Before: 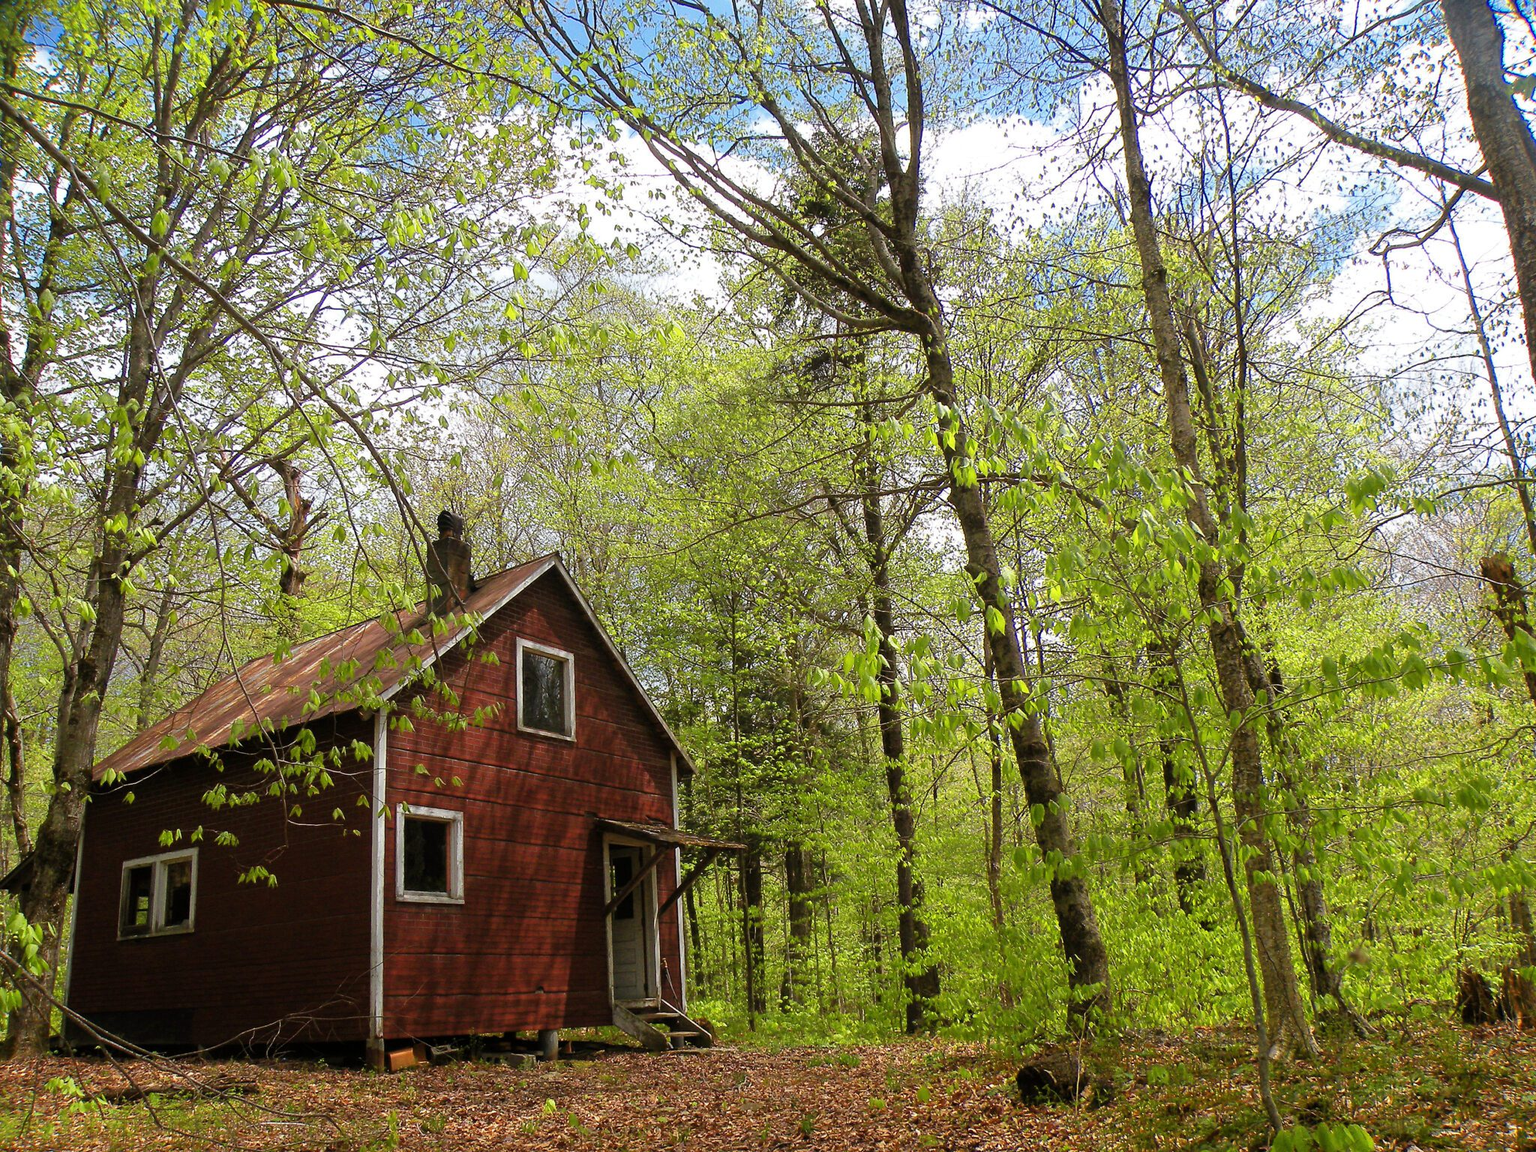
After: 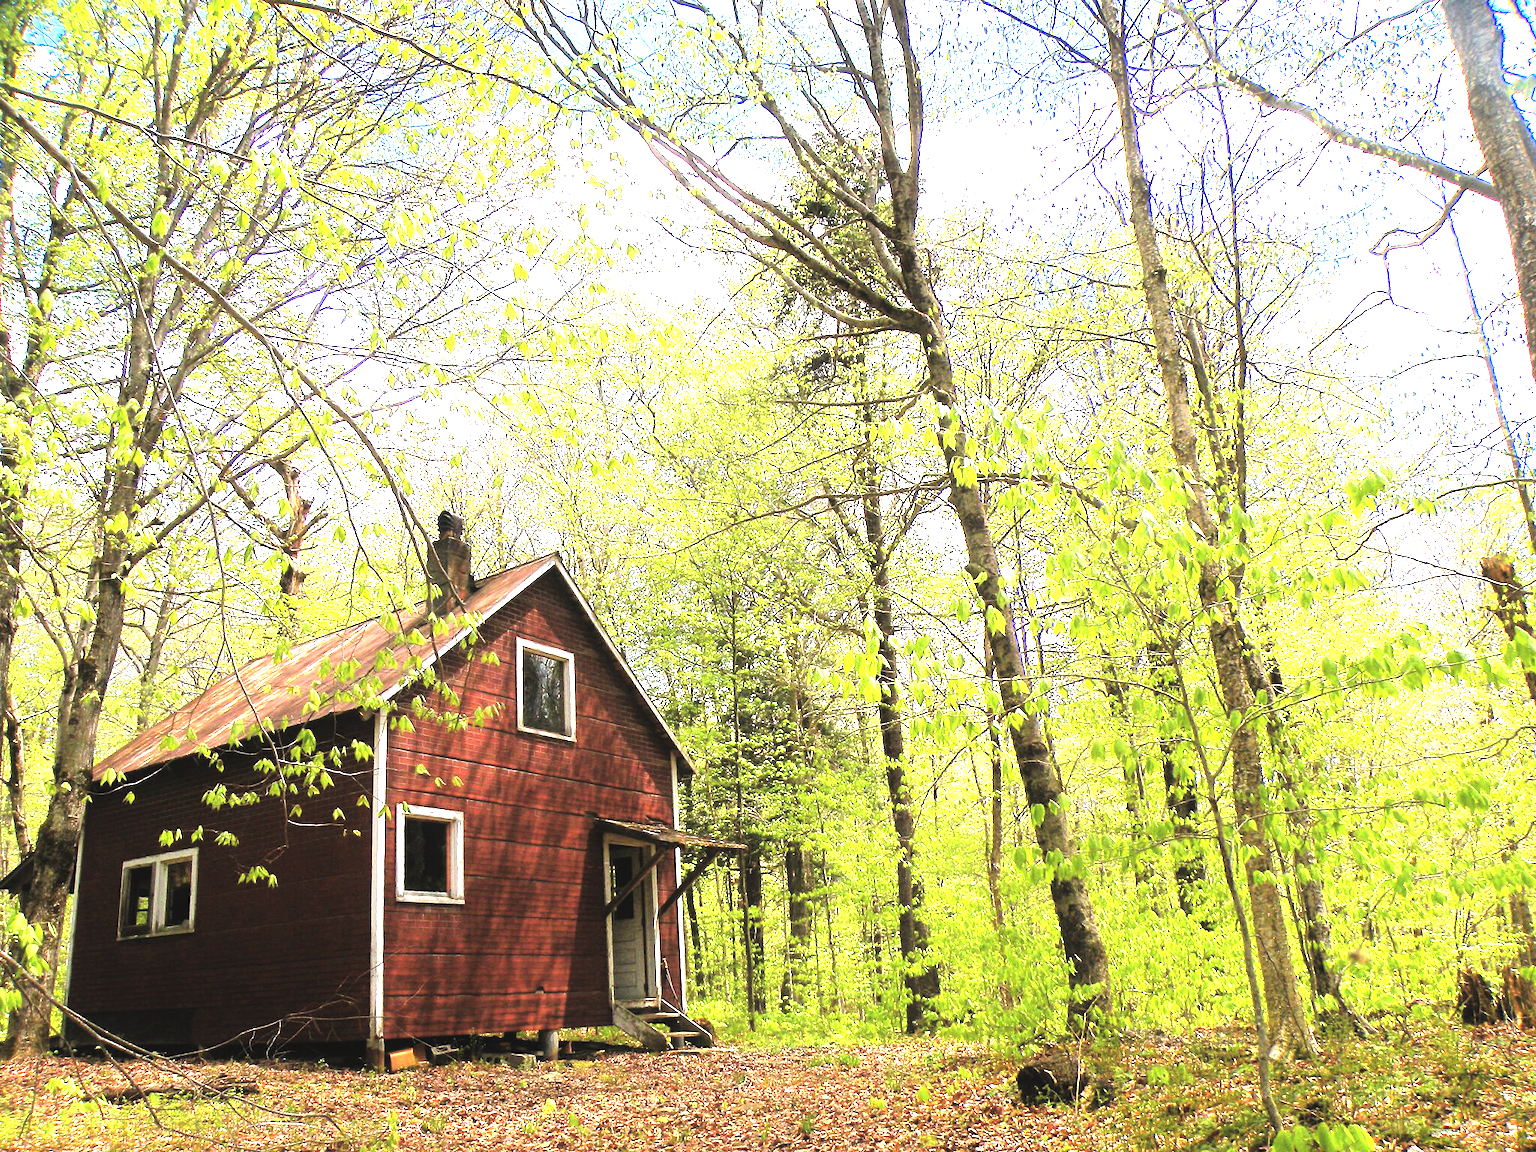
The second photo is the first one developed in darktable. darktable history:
exposure: black level correction -0.006, exposure 1 EV, compensate highlight preservation false
tone equalizer: -8 EV -1.08 EV, -7 EV -0.972 EV, -6 EV -0.899 EV, -5 EV -0.575 EV, -3 EV 0.581 EV, -2 EV 0.868 EV, -1 EV 0.99 EV, +0 EV 1.08 EV, mask exposure compensation -0.51 EV
